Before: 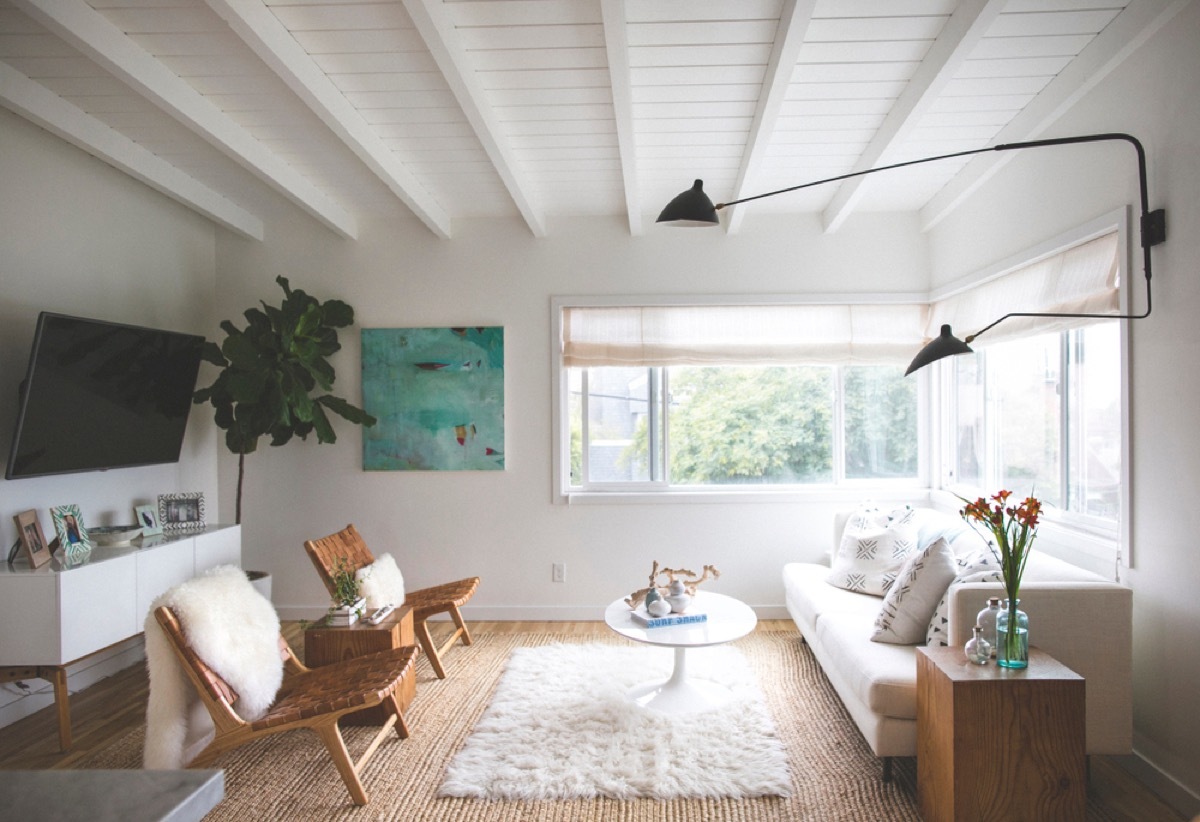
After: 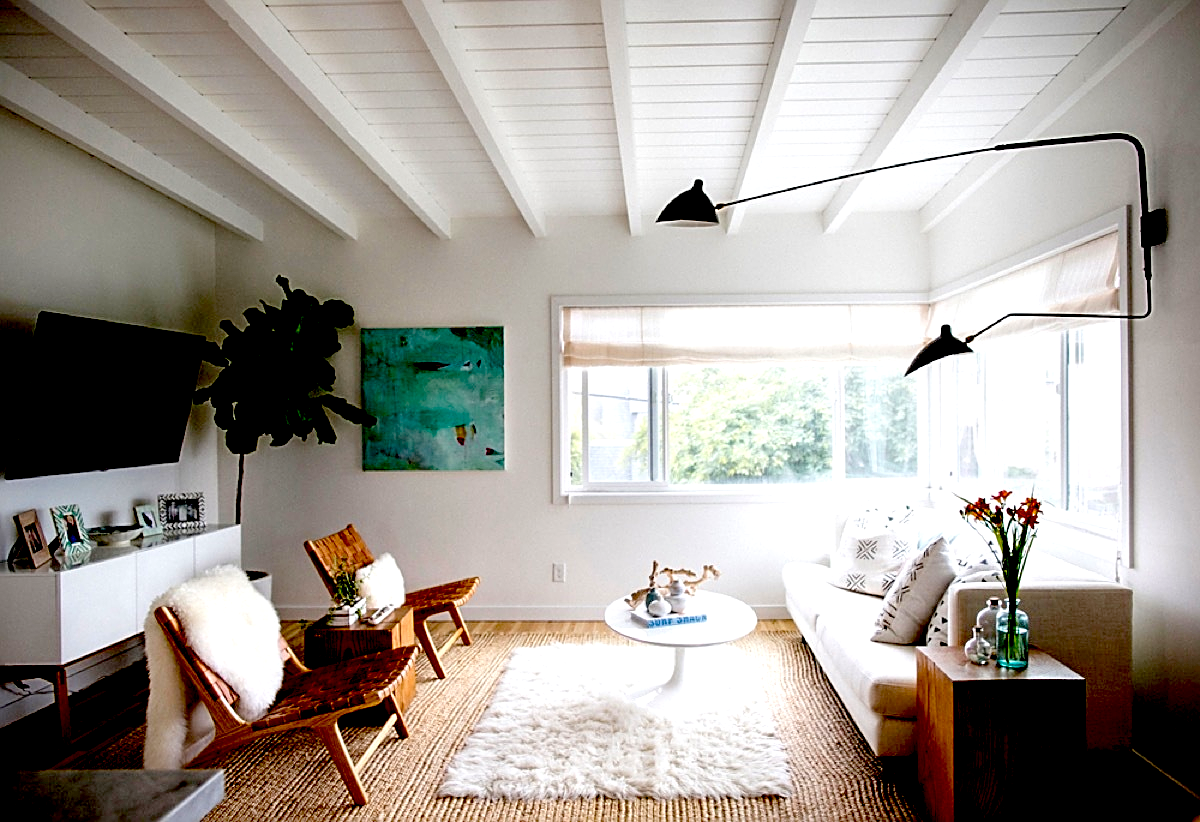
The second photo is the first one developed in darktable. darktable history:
sharpen: on, module defaults
exposure: black level correction 0.1, exposure -0.085 EV, compensate highlight preservation false
tone equalizer: -8 EV -0.378 EV, -7 EV -0.395 EV, -6 EV -0.302 EV, -5 EV -0.223 EV, -3 EV 0.199 EV, -2 EV 0.36 EV, -1 EV 0.393 EV, +0 EV 0.43 EV
